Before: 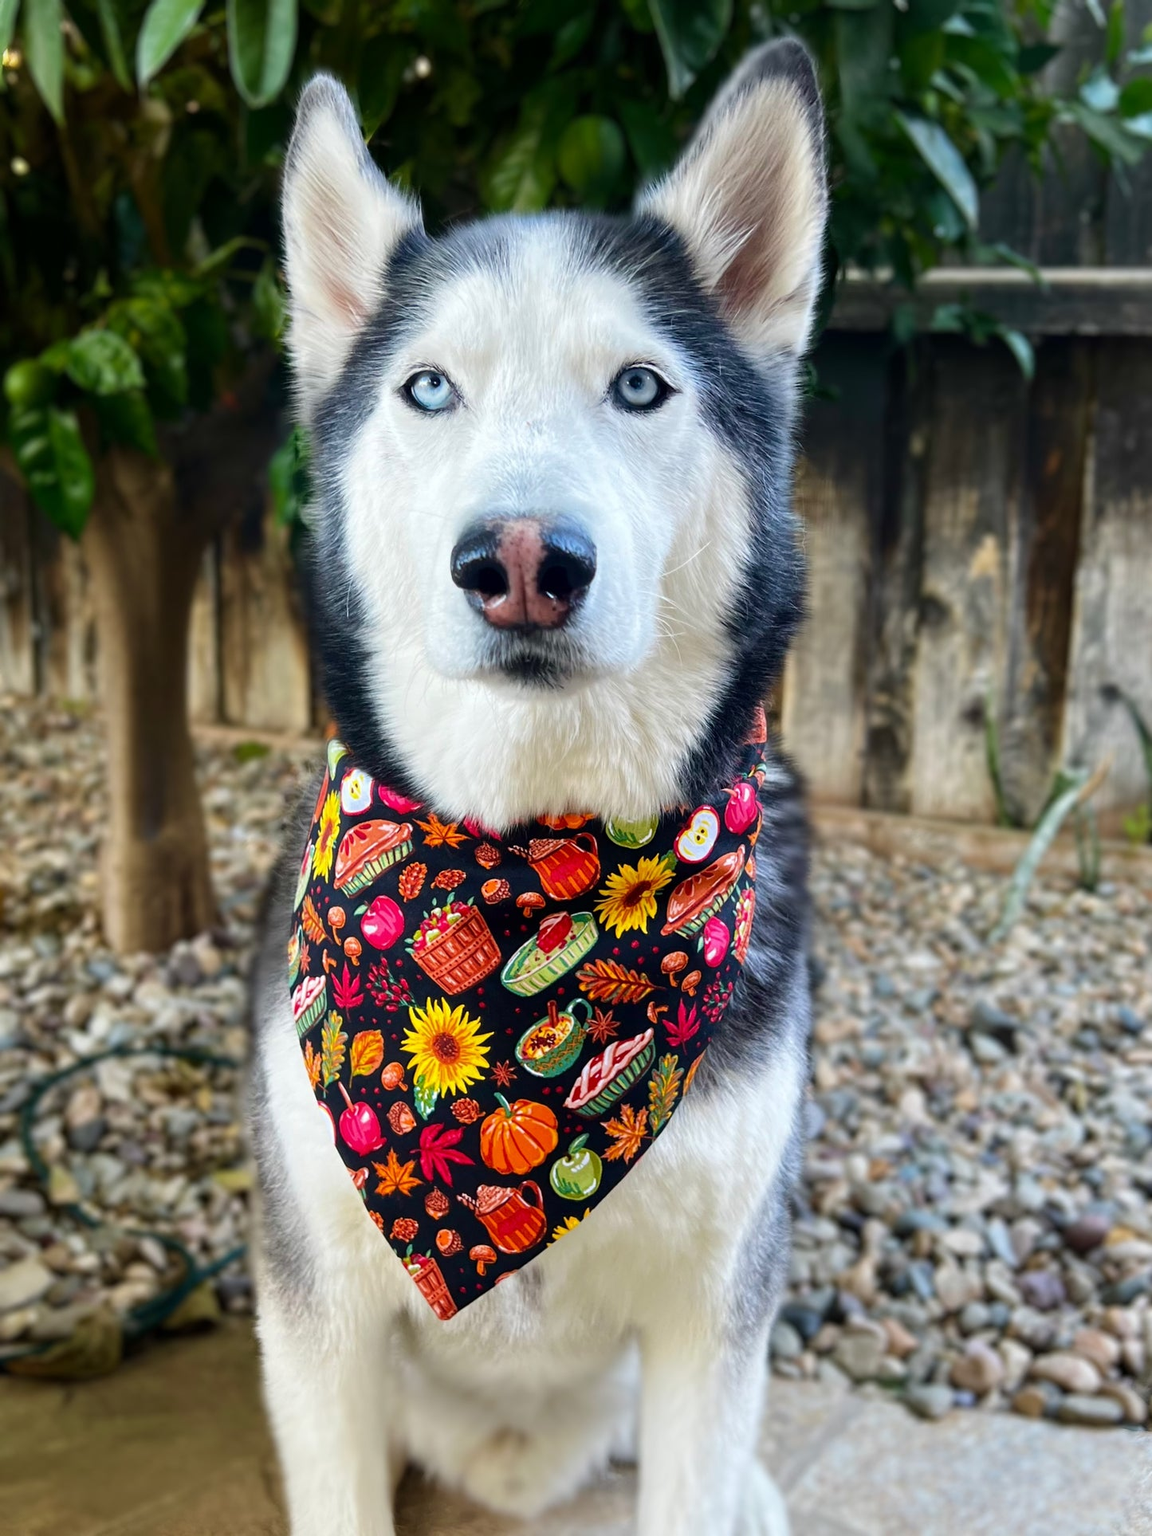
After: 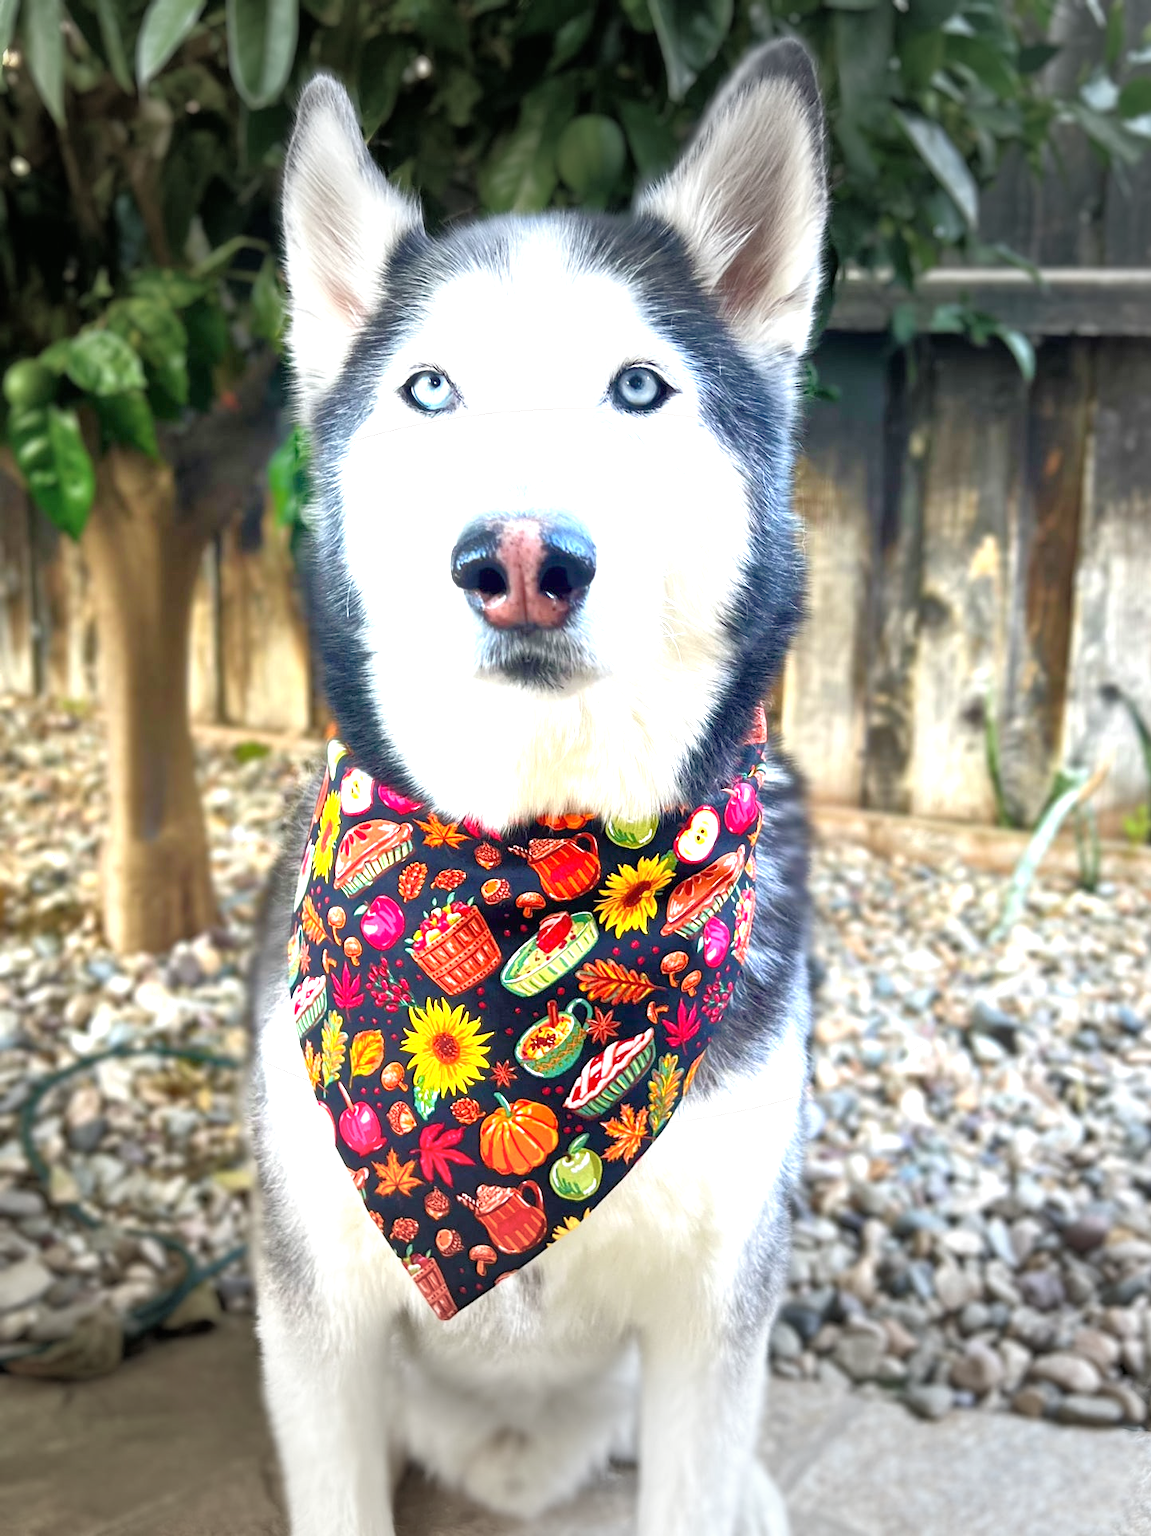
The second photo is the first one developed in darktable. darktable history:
tone equalizer: -7 EV 0.148 EV, -6 EV 0.612 EV, -5 EV 1.13 EV, -4 EV 1.29 EV, -3 EV 1.12 EV, -2 EV 0.6 EV, -1 EV 0.148 EV
exposure: black level correction 0, exposure 1.2 EV, compensate exposure bias true, compensate highlight preservation false
vignetting: fall-off start 70.14%, width/height ratio 1.334, unbound false
